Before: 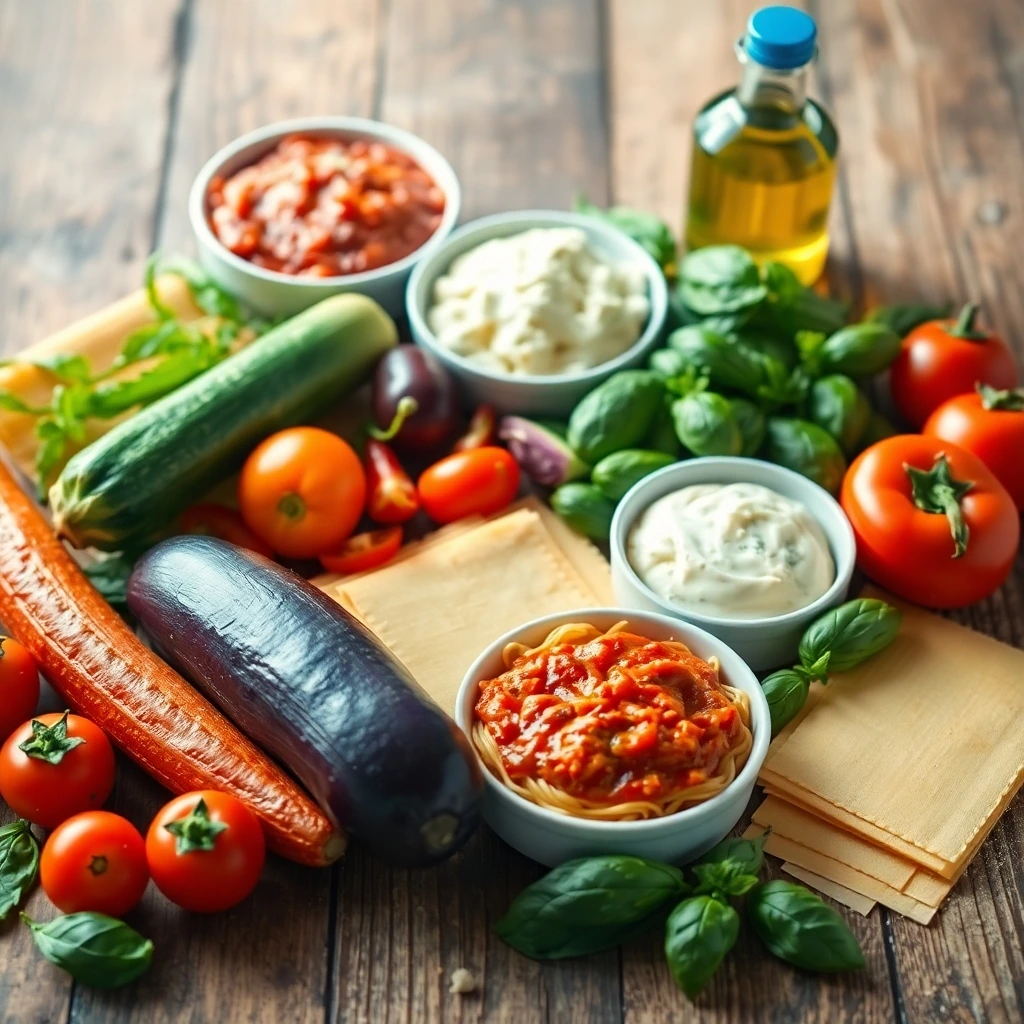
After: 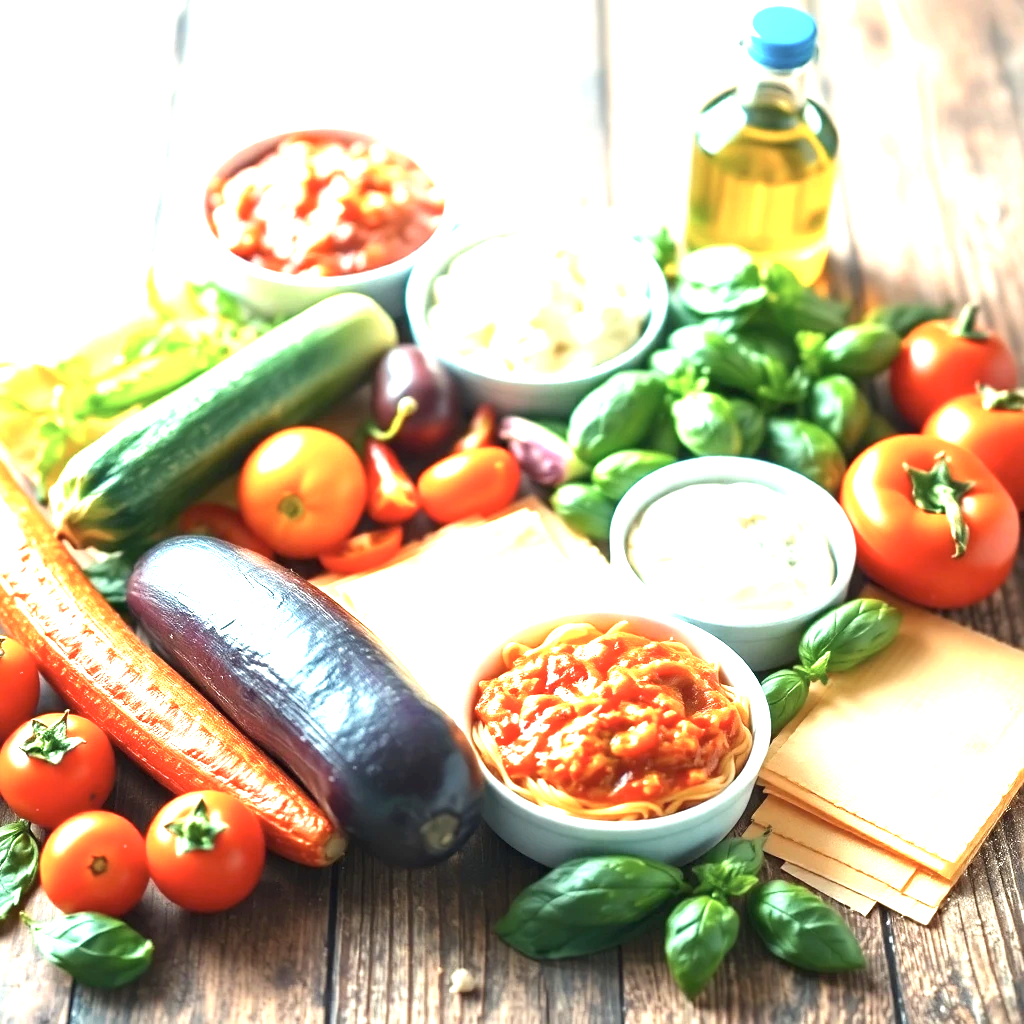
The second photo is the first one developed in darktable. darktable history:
exposure: black level correction 0, exposure 2 EV, compensate highlight preservation false
contrast brightness saturation: saturation -0.161
